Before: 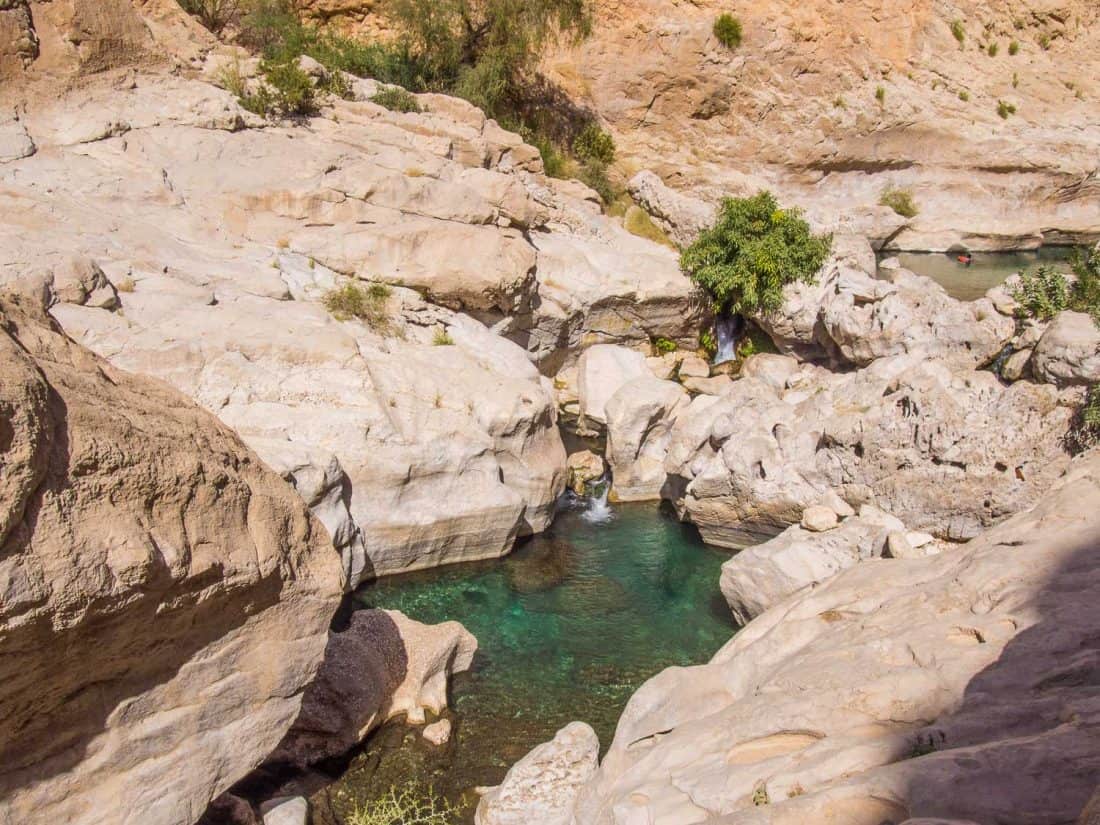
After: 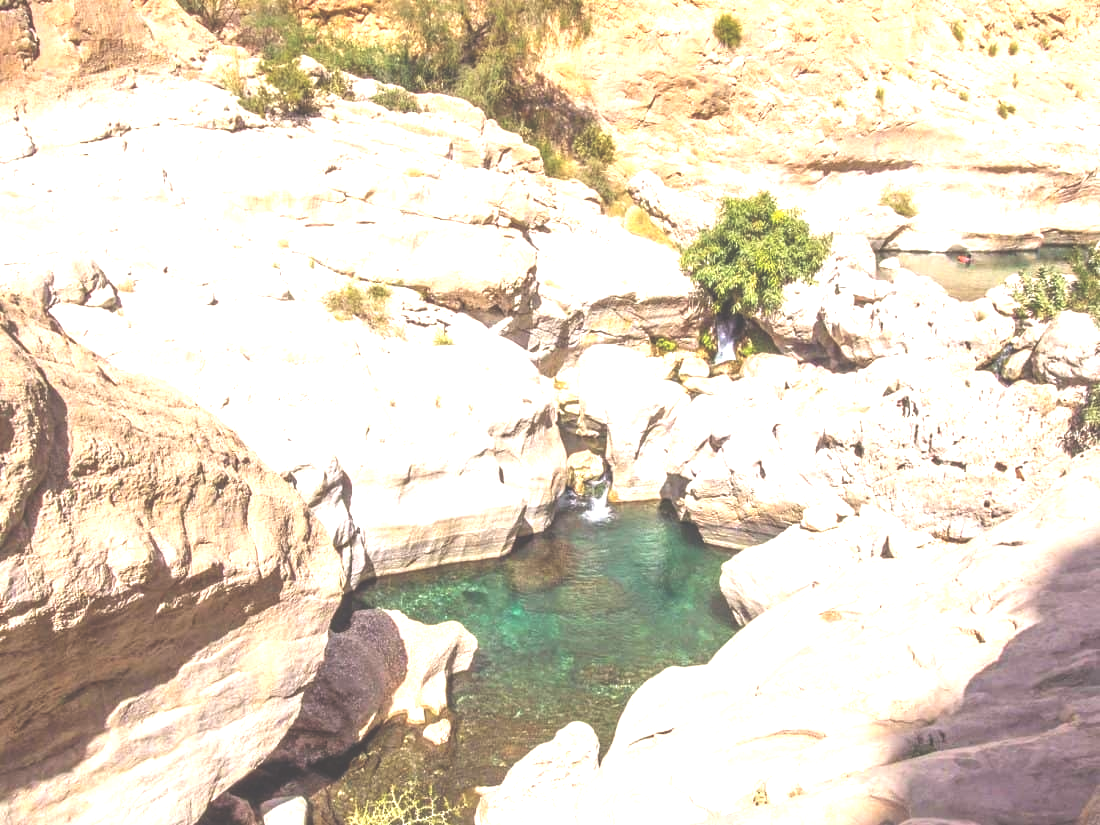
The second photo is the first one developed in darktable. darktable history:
exposure: black level correction -0.023, exposure 1.393 EV, compensate highlight preservation false
